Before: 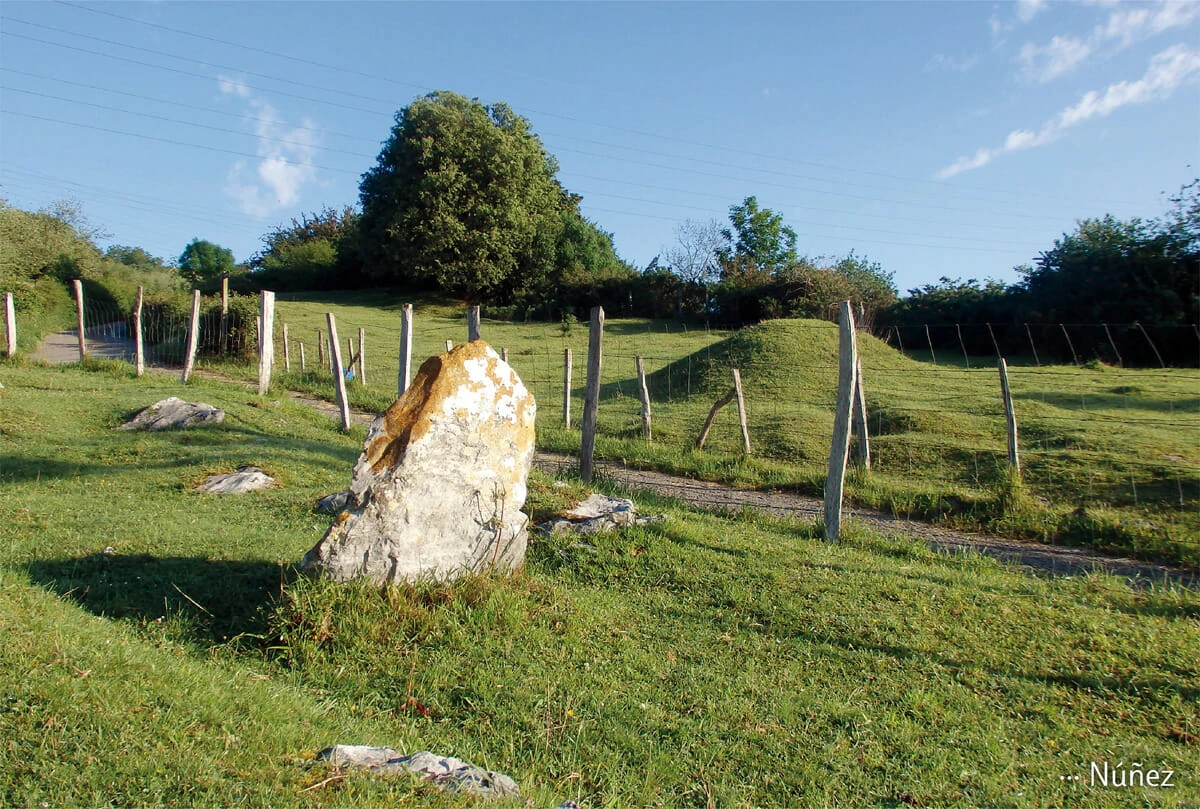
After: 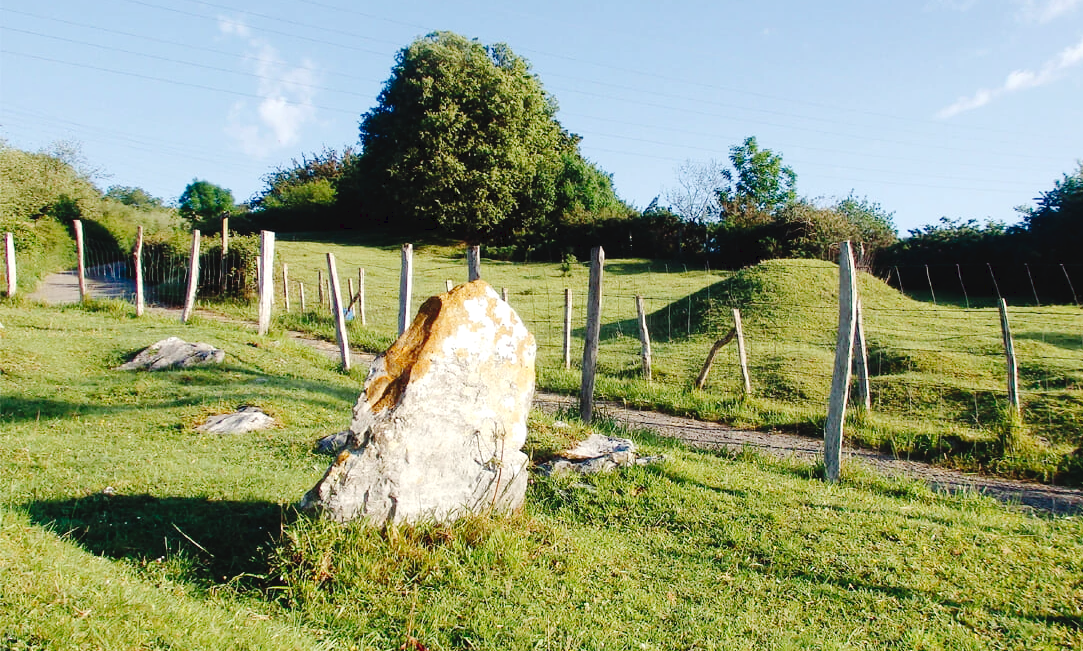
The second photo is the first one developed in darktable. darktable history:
exposure: exposure 0.2 EV, compensate highlight preservation false
crop: top 7.49%, right 9.717%, bottom 11.943%
tone curve: curves: ch0 [(0, 0) (0.003, 0.044) (0.011, 0.045) (0.025, 0.048) (0.044, 0.051) (0.069, 0.065) (0.1, 0.08) (0.136, 0.108) (0.177, 0.152) (0.224, 0.216) (0.277, 0.305) (0.335, 0.392) (0.399, 0.481) (0.468, 0.579) (0.543, 0.658) (0.623, 0.729) (0.709, 0.8) (0.801, 0.867) (0.898, 0.93) (1, 1)], preserve colors none
